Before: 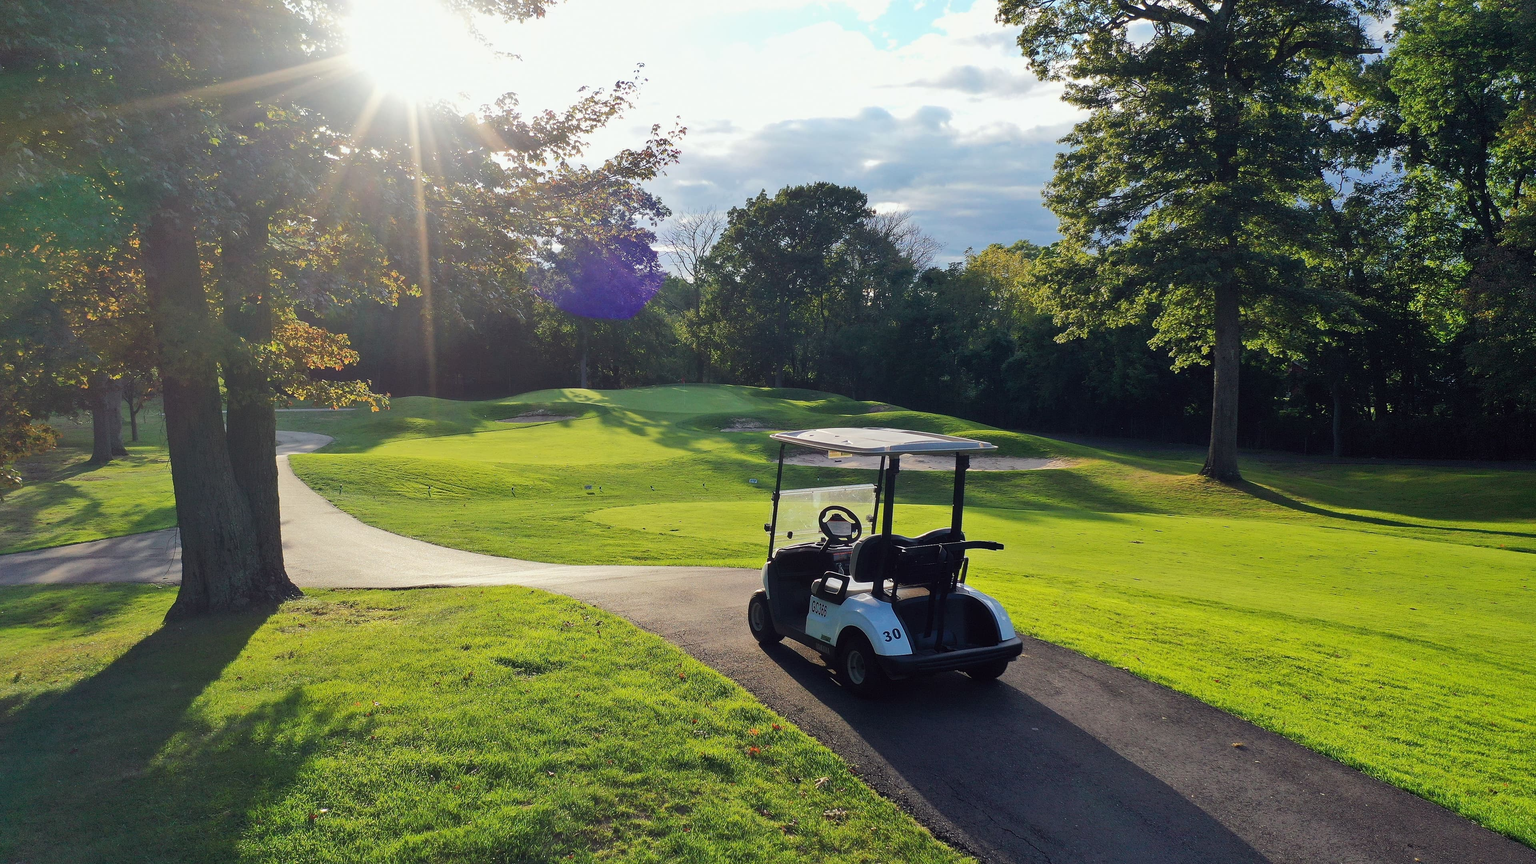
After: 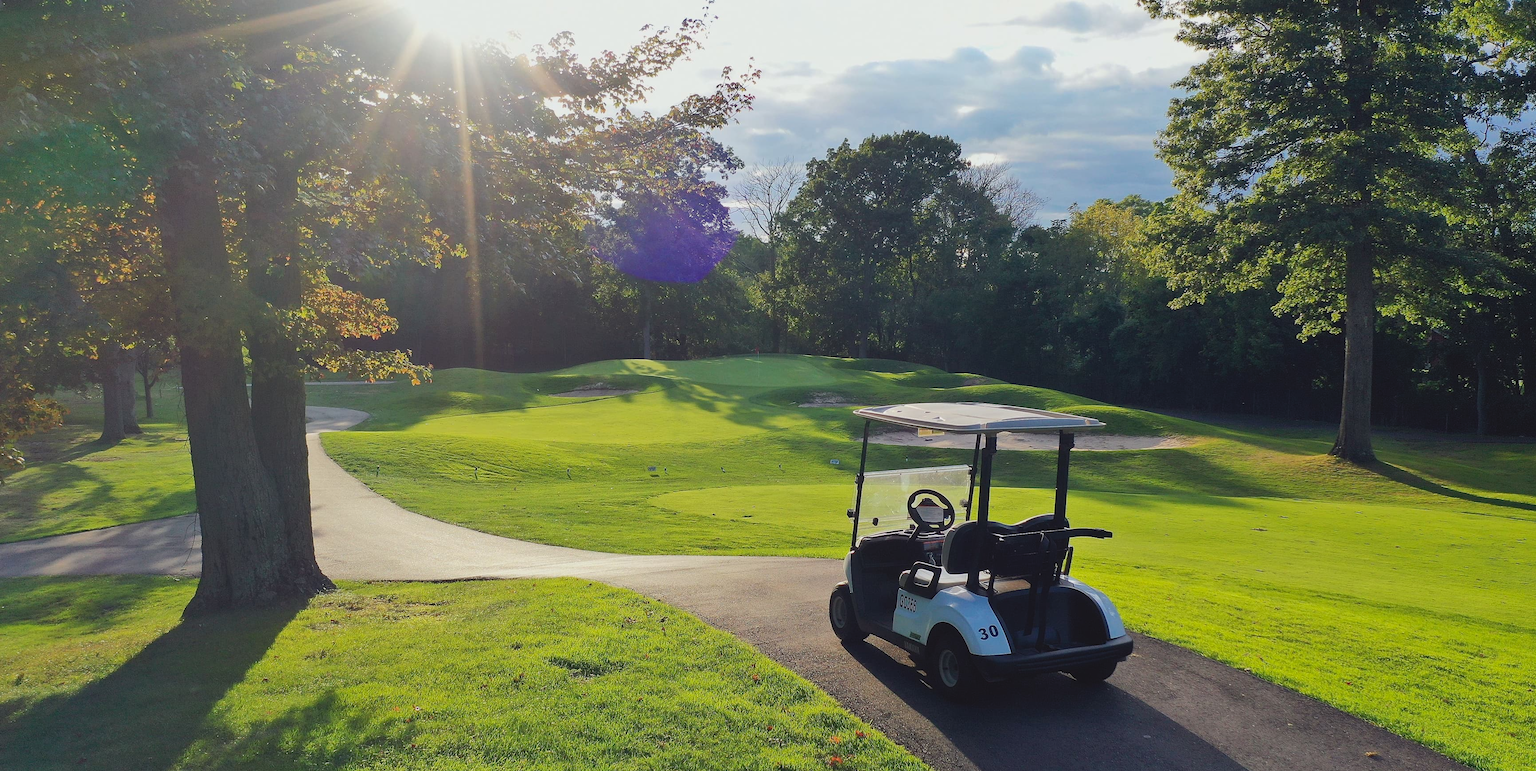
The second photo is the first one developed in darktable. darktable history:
crop: top 7.49%, right 9.717%, bottom 11.943%
contrast brightness saturation: contrast -0.11
